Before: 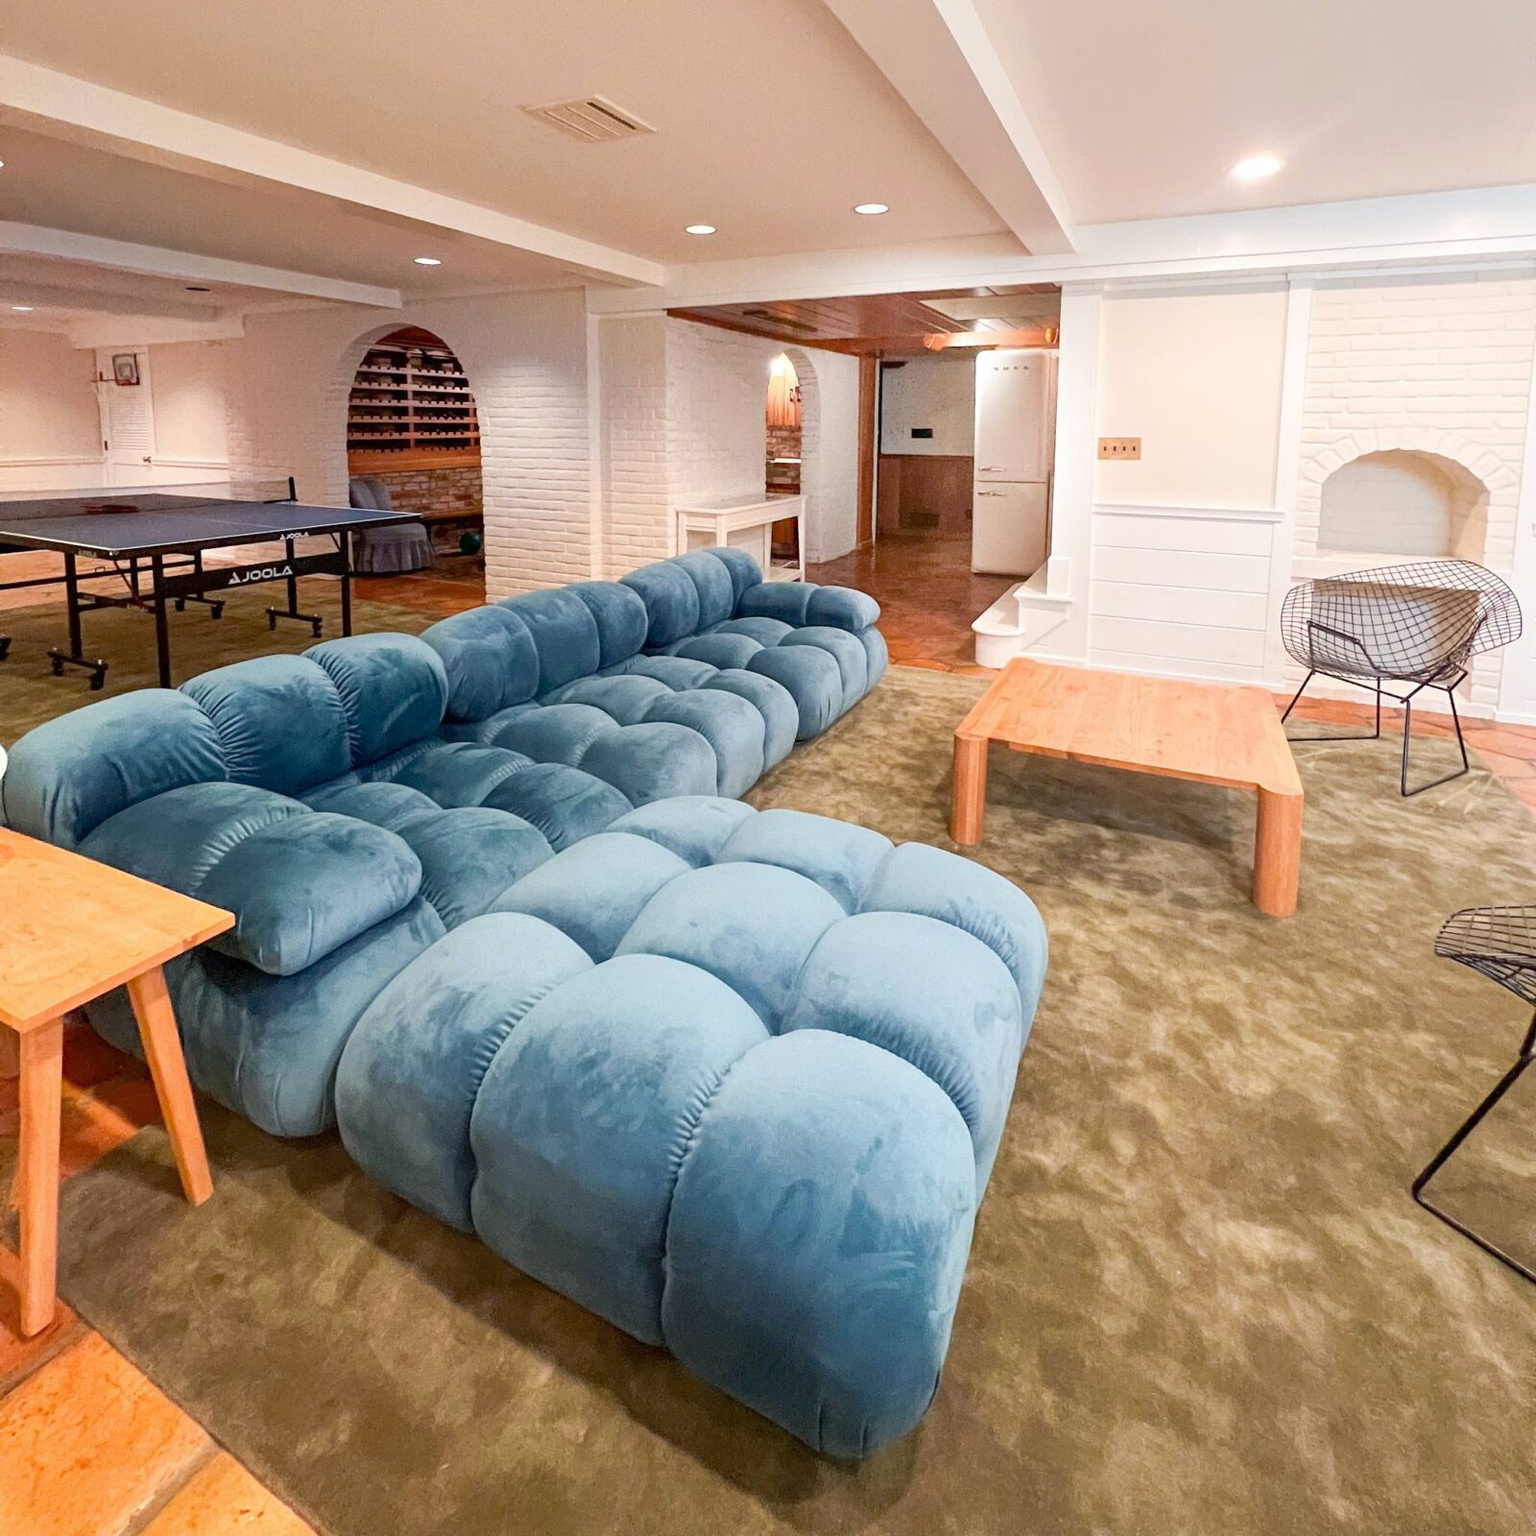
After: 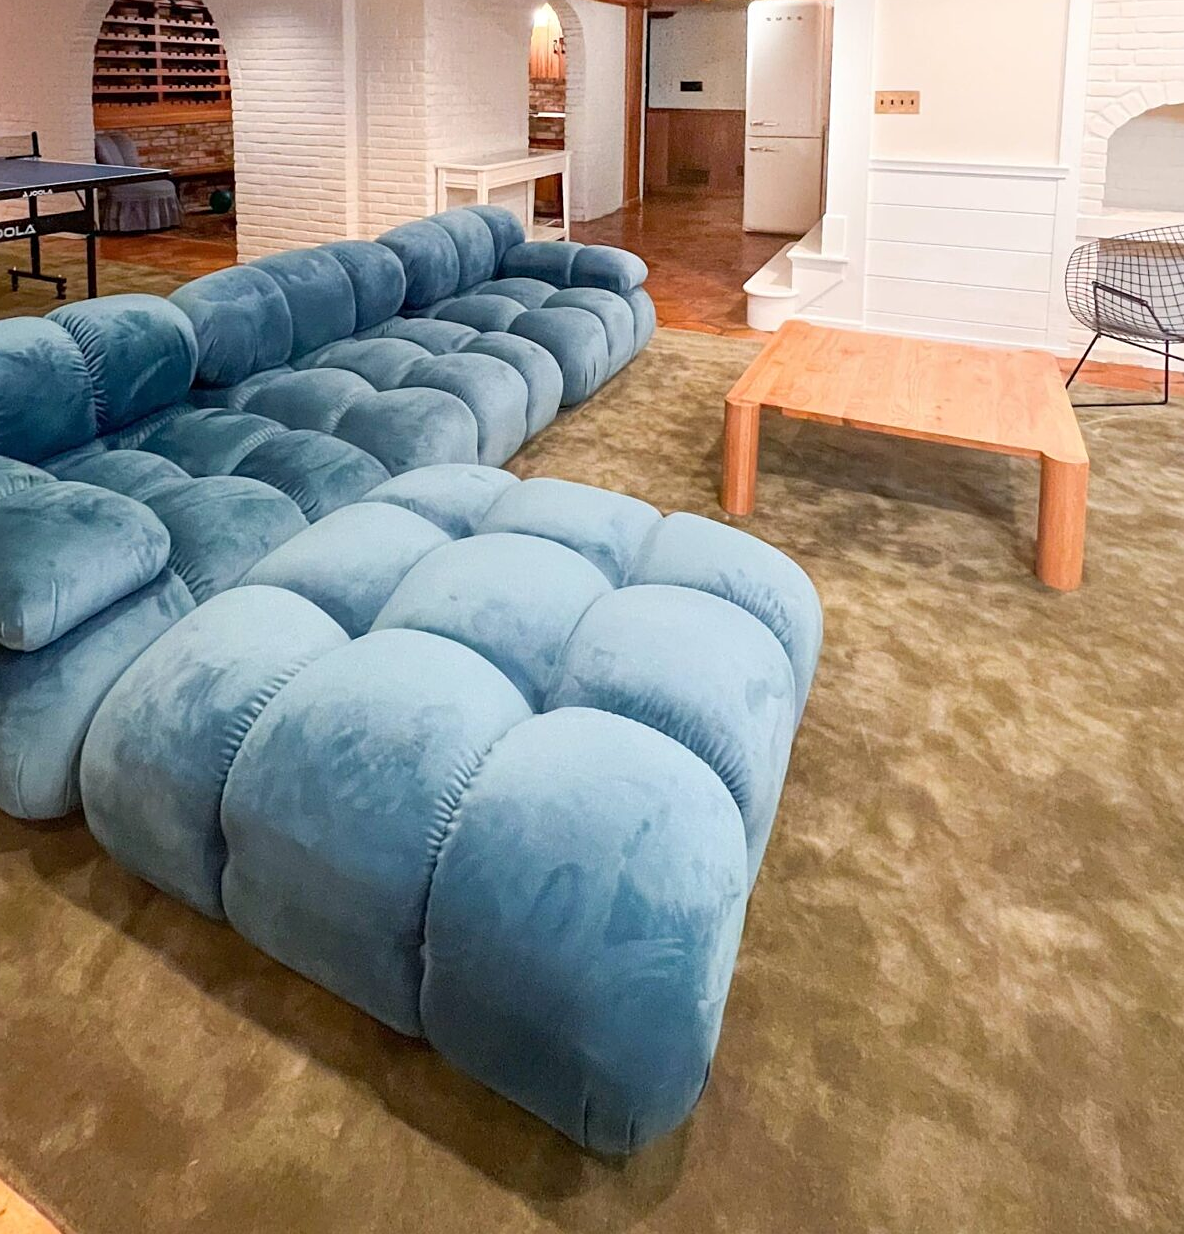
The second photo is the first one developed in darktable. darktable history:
crop: left 16.871%, top 22.857%, right 9.116%
tone equalizer: on, module defaults
sharpen: amount 0.2
